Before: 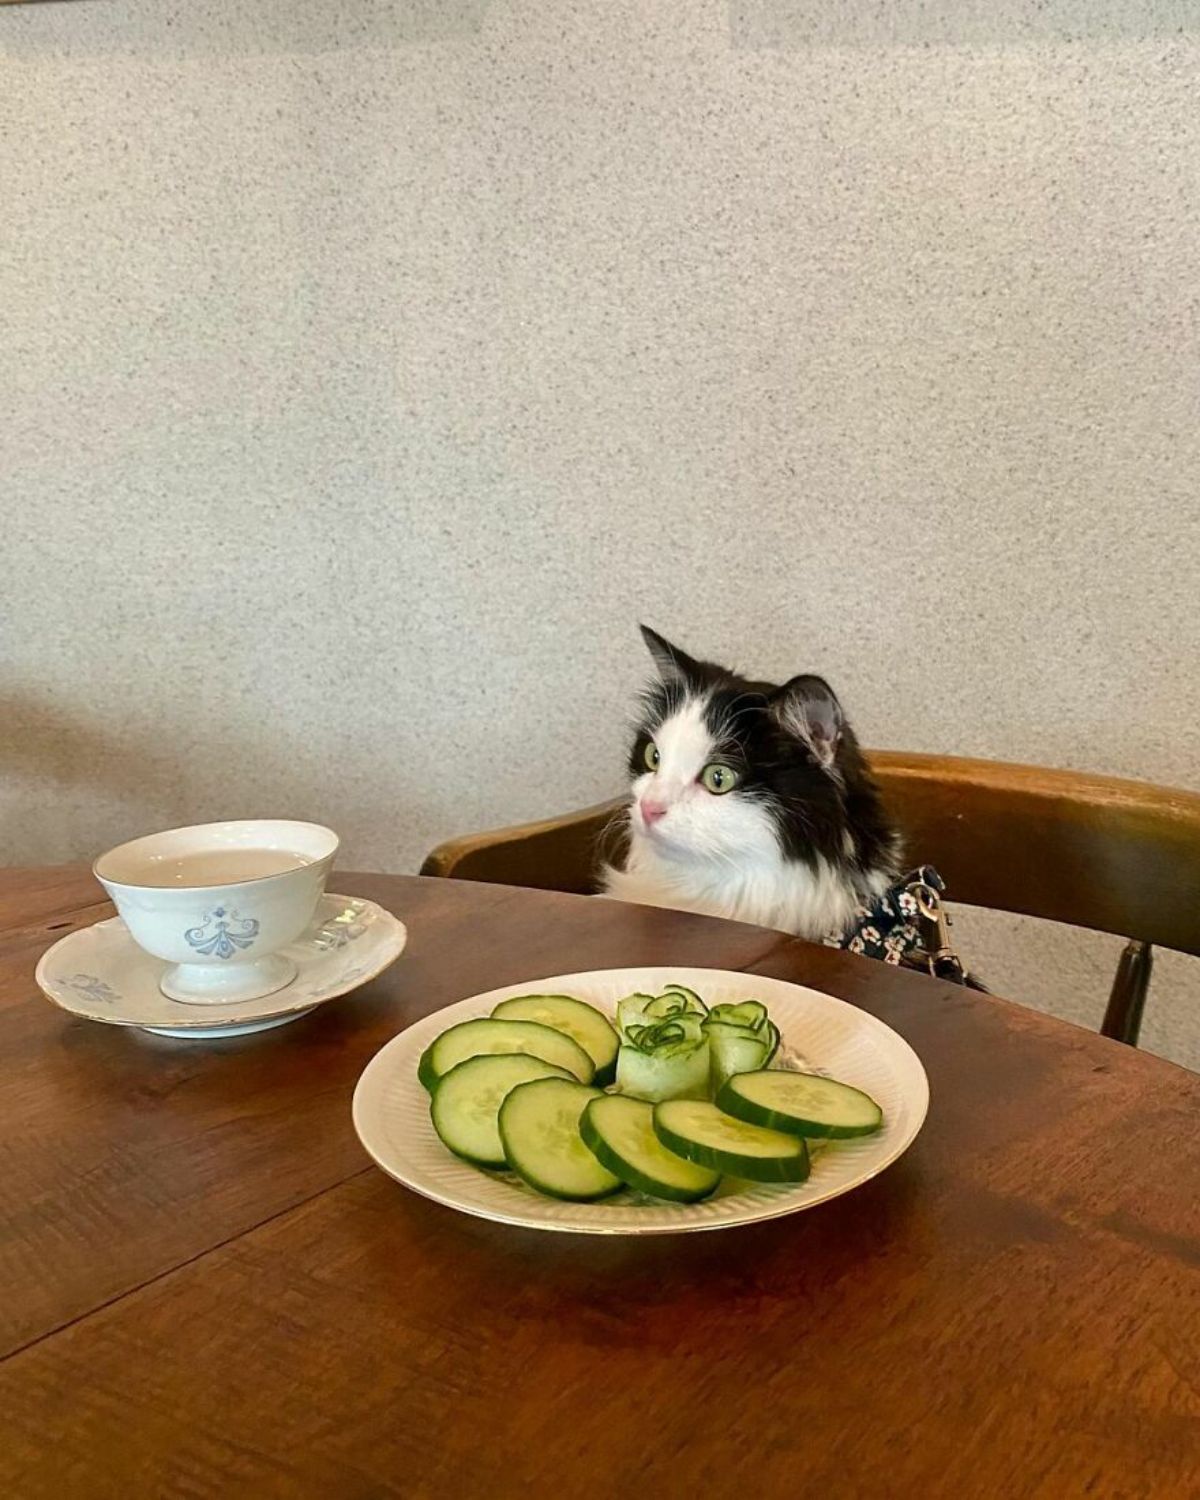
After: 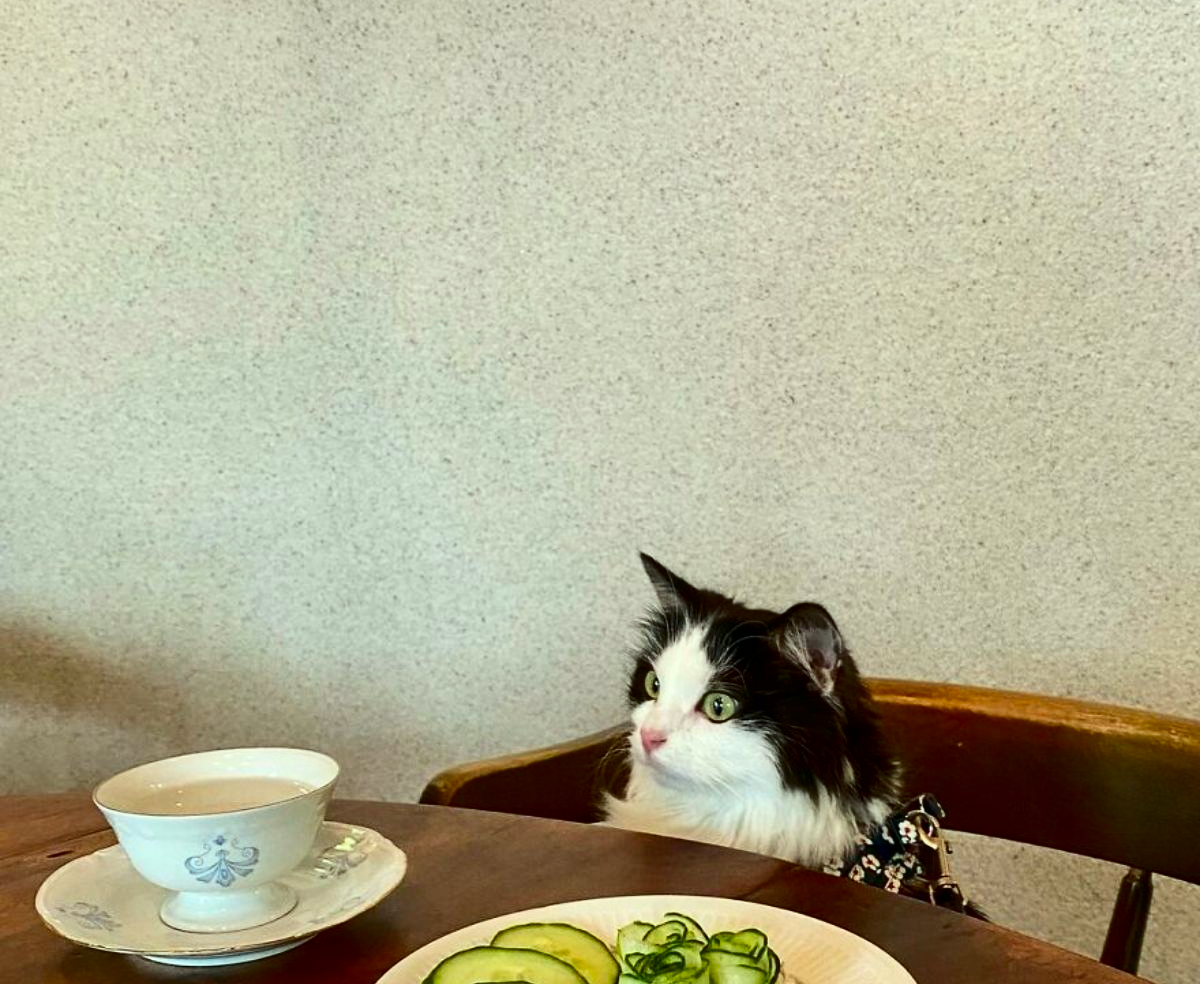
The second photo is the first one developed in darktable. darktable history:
contrast brightness saturation: contrast 0.21, brightness -0.11, saturation 0.21
crop and rotate: top 4.848%, bottom 29.503%
color correction: highlights a* -6.69, highlights b* 0.49
